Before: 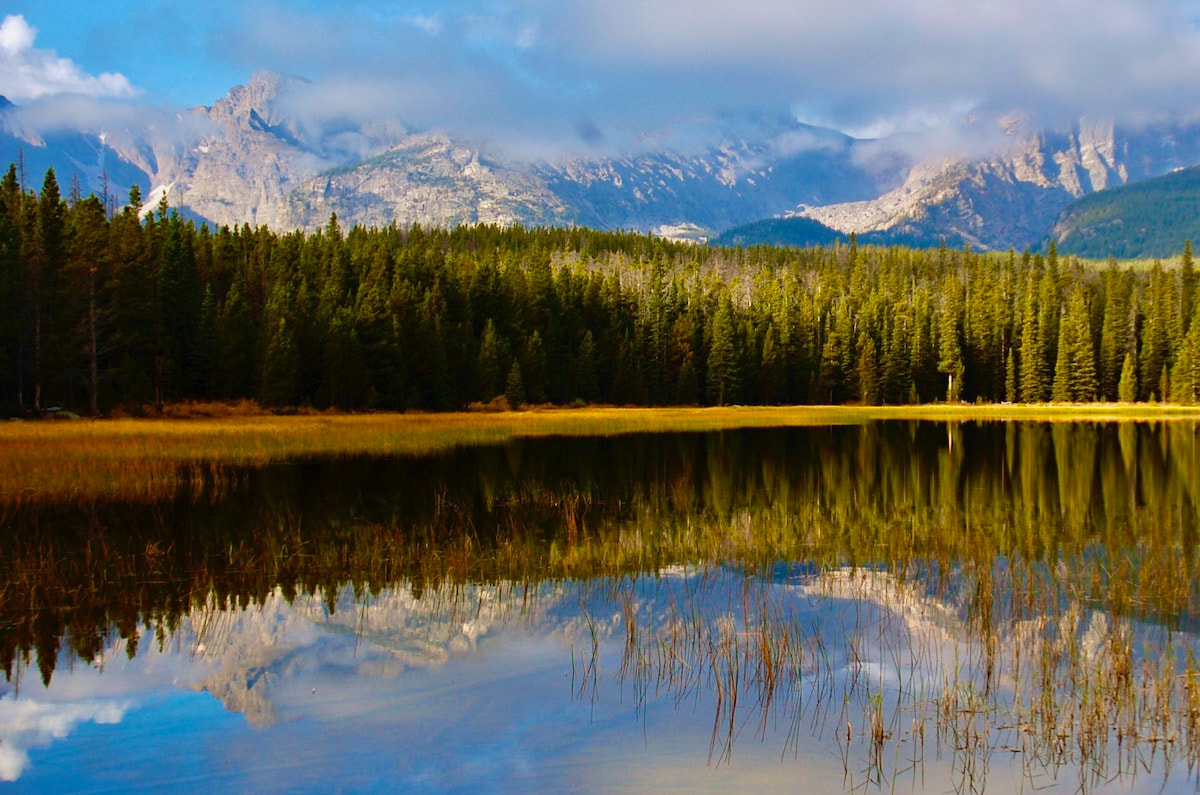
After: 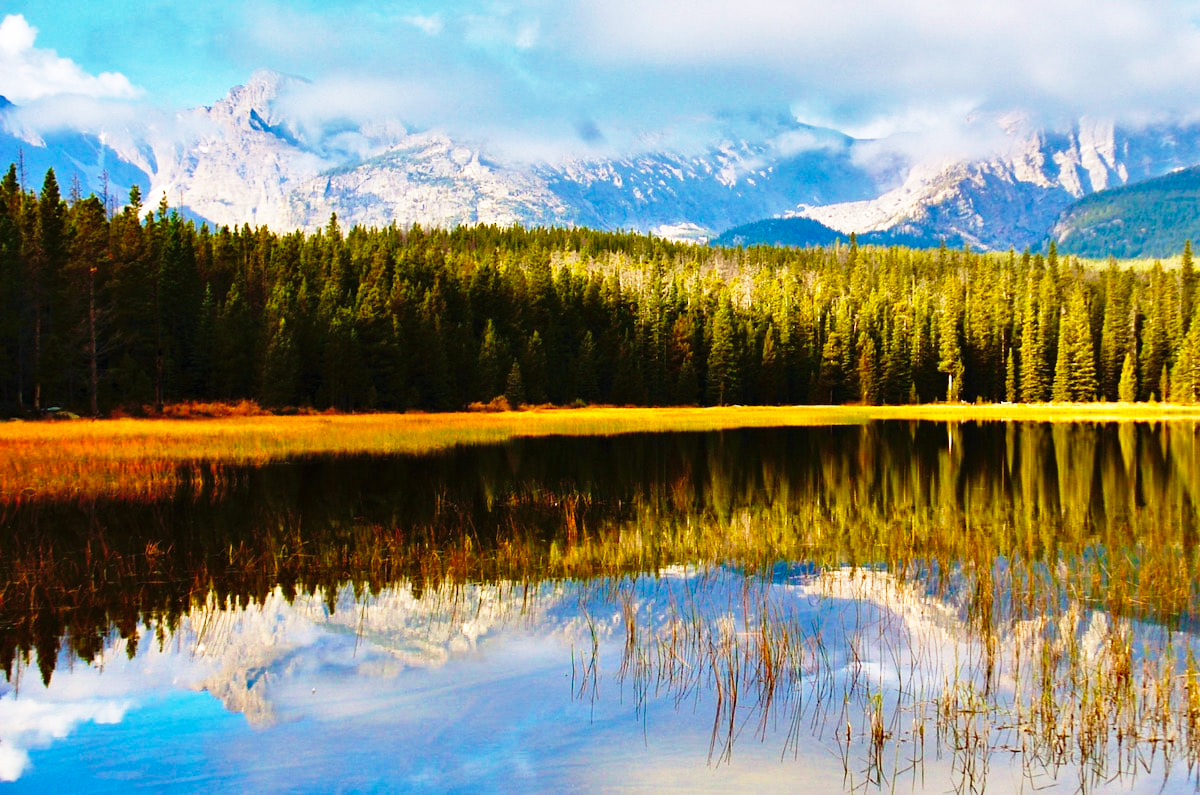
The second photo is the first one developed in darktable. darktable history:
shadows and highlights: soften with gaussian
base curve: curves: ch0 [(0, 0) (0.026, 0.03) (0.109, 0.232) (0.351, 0.748) (0.669, 0.968) (1, 1)], preserve colors none
